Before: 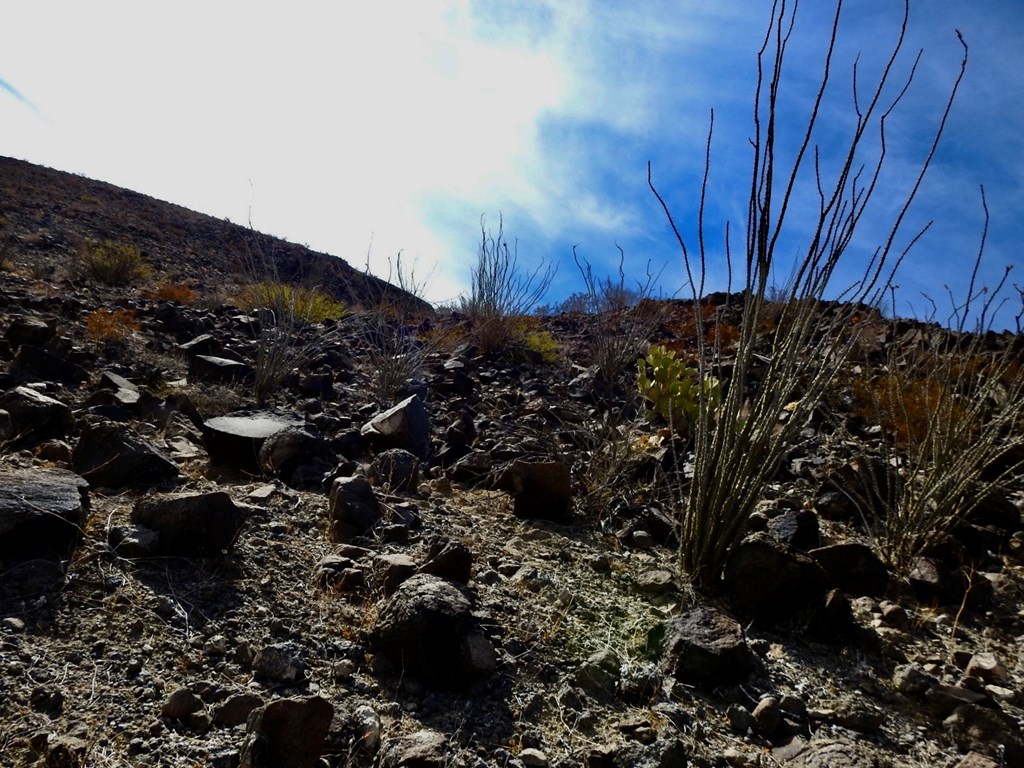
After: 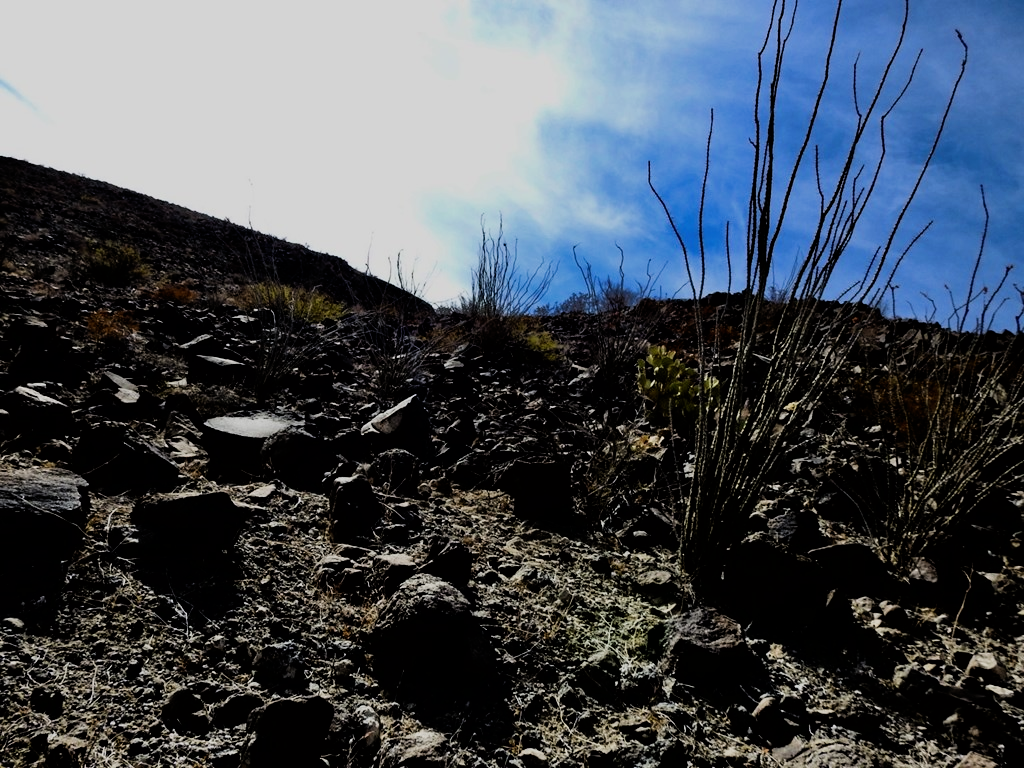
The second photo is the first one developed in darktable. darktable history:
filmic rgb: black relative exposure -5.05 EV, white relative exposure 3.99 EV, hardness 2.89, contrast 1.296, highlights saturation mix -9.5%
